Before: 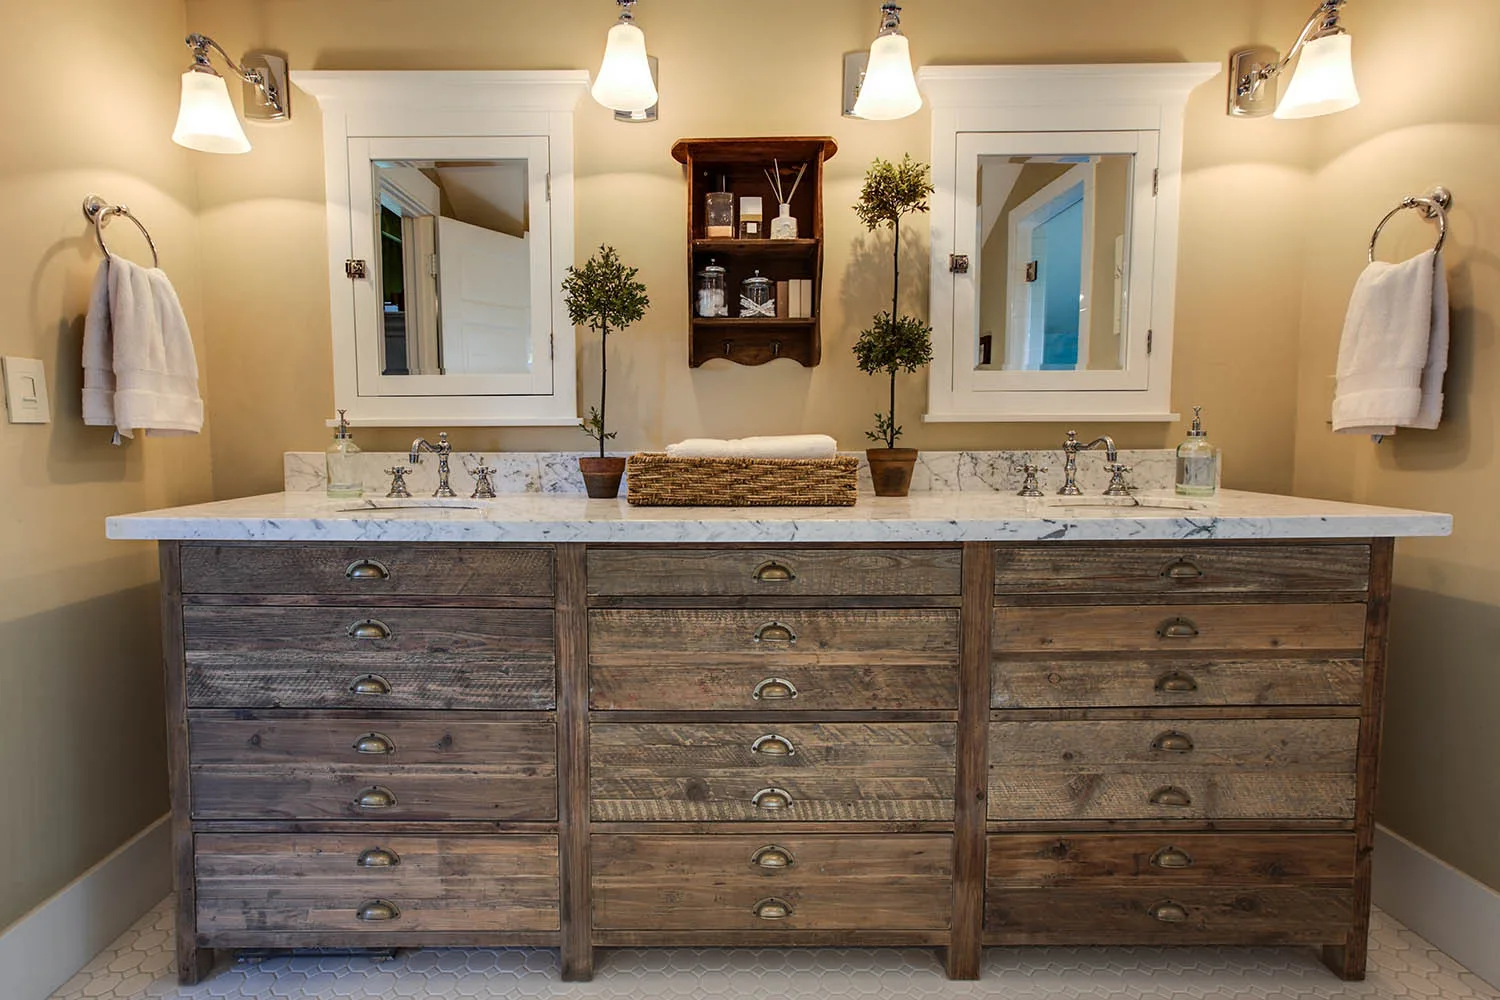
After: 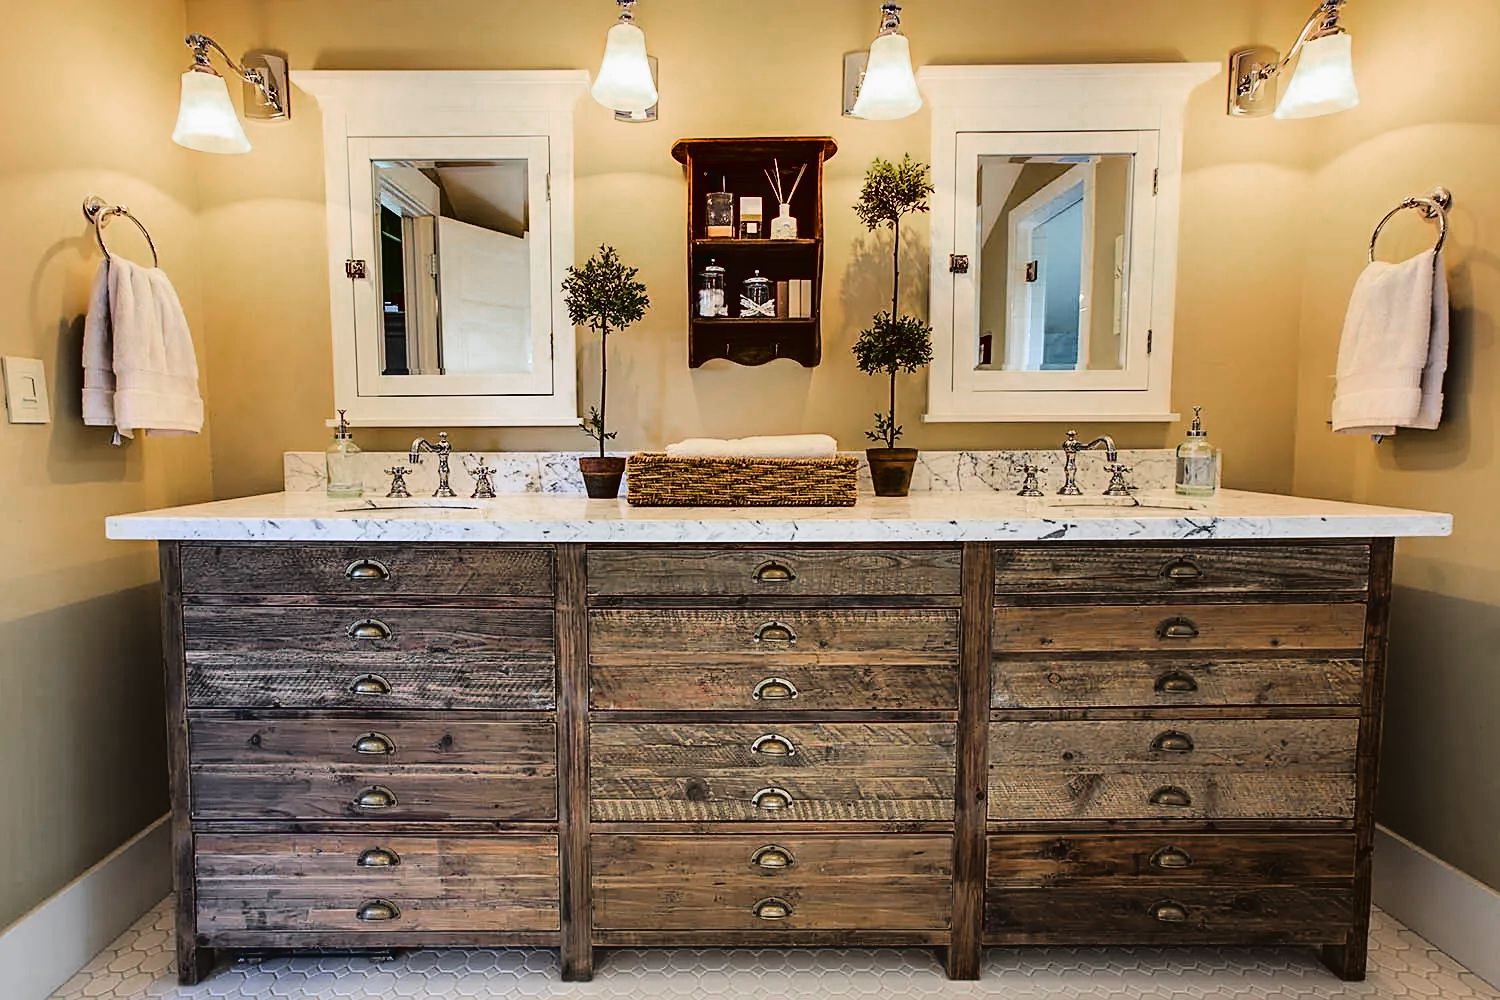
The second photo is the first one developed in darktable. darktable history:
tone curve: curves: ch0 [(0, 0.022) (0.177, 0.086) (0.392, 0.438) (0.704, 0.844) (0.858, 0.938) (1, 0.981)]; ch1 [(0, 0) (0.402, 0.36) (0.476, 0.456) (0.498, 0.501) (0.518, 0.521) (0.58, 0.598) (0.619, 0.65) (0.692, 0.737) (1, 1)]; ch2 [(0, 0) (0.415, 0.438) (0.483, 0.499) (0.503, 0.507) (0.526, 0.537) (0.563, 0.624) (0.626, 0.714) (0.699, 0.753) (0.997, 0.858)], color space Lab, linked channels, preserve colors none
color zones: curves: ch0 [(0, 0.48) (0.209, 0.398) (0.305, 0.332) (0.429, 0.493) (0.571, 0.5) (0.714, 0.5) (0.857, 0.5) (1, 0.48)]; ch1 [(0, 0.633) (0.143, 0.586) (0.286, 0.489) (0.429, 0.448) (0.571, 0.31) (0.714, 0.335) (0.857, 0.492) (1, 0.633)]; ch2 [(0, 0.448) (0.143, 0.498) (0.286, 0.5) (0.429, 0.5) (0.571, 0.5) (0.714, 0.5) (0.857, 0.5) (1, 0.448)]
sharpen: amount 0.492
